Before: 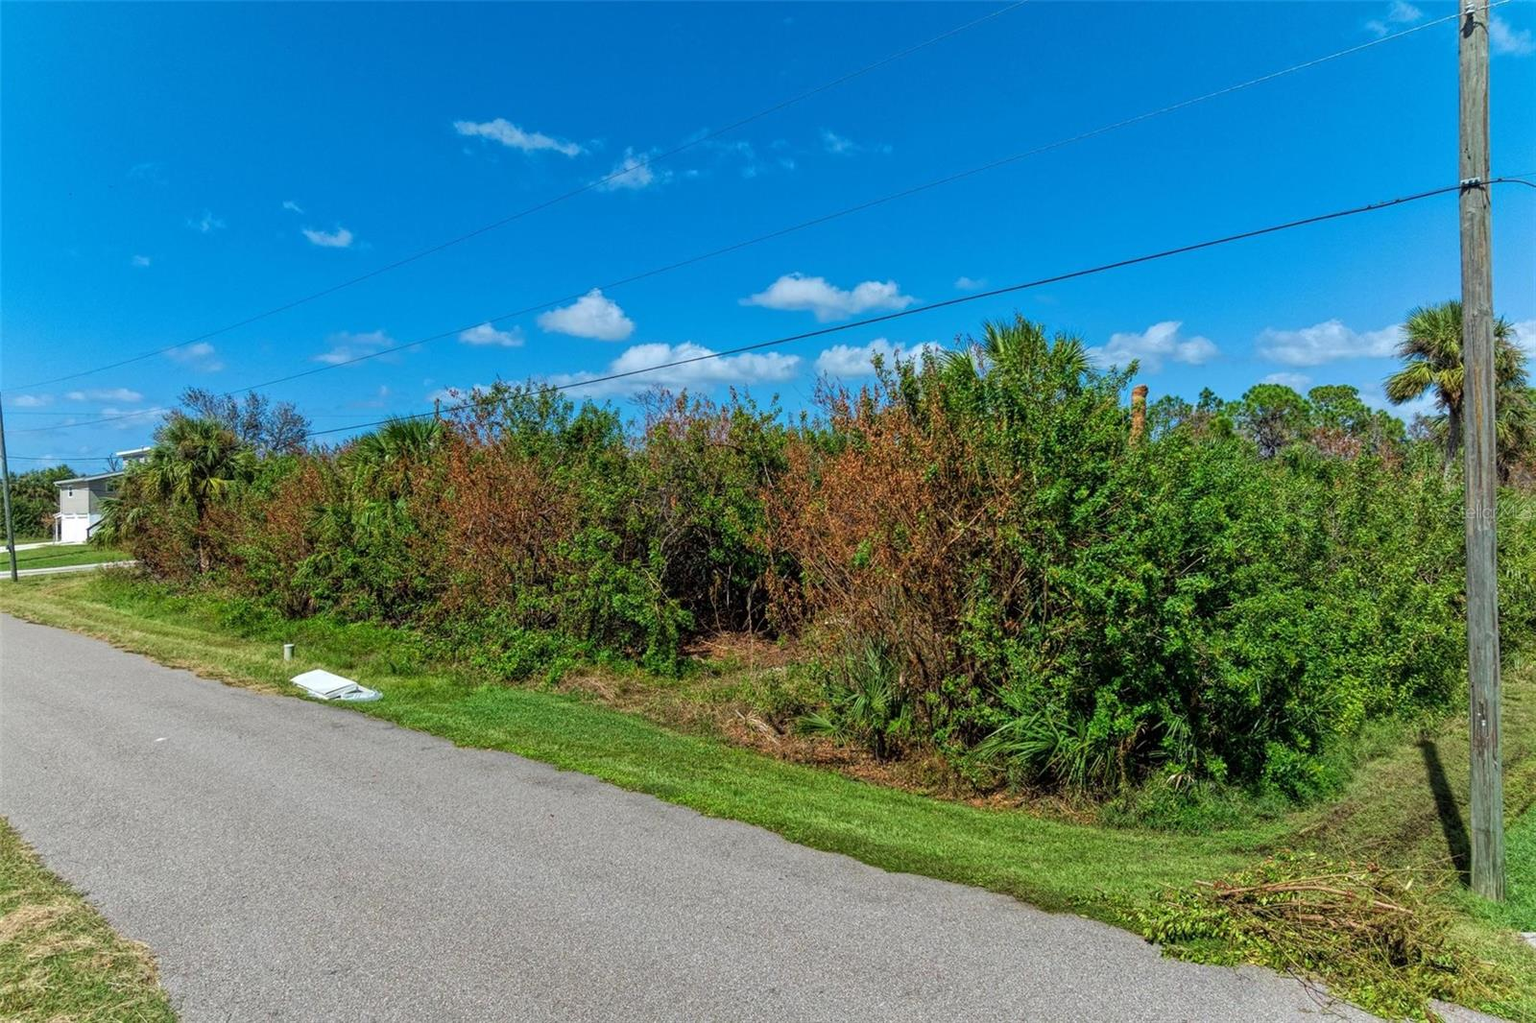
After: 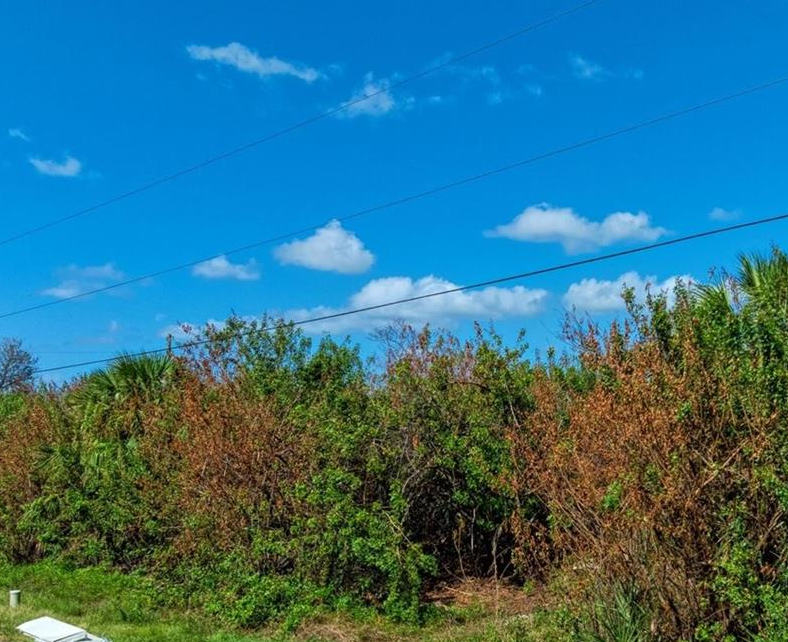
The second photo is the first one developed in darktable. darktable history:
crop: left 17.936%, top 7.667%, right 32.776%, bottom 32.043%
